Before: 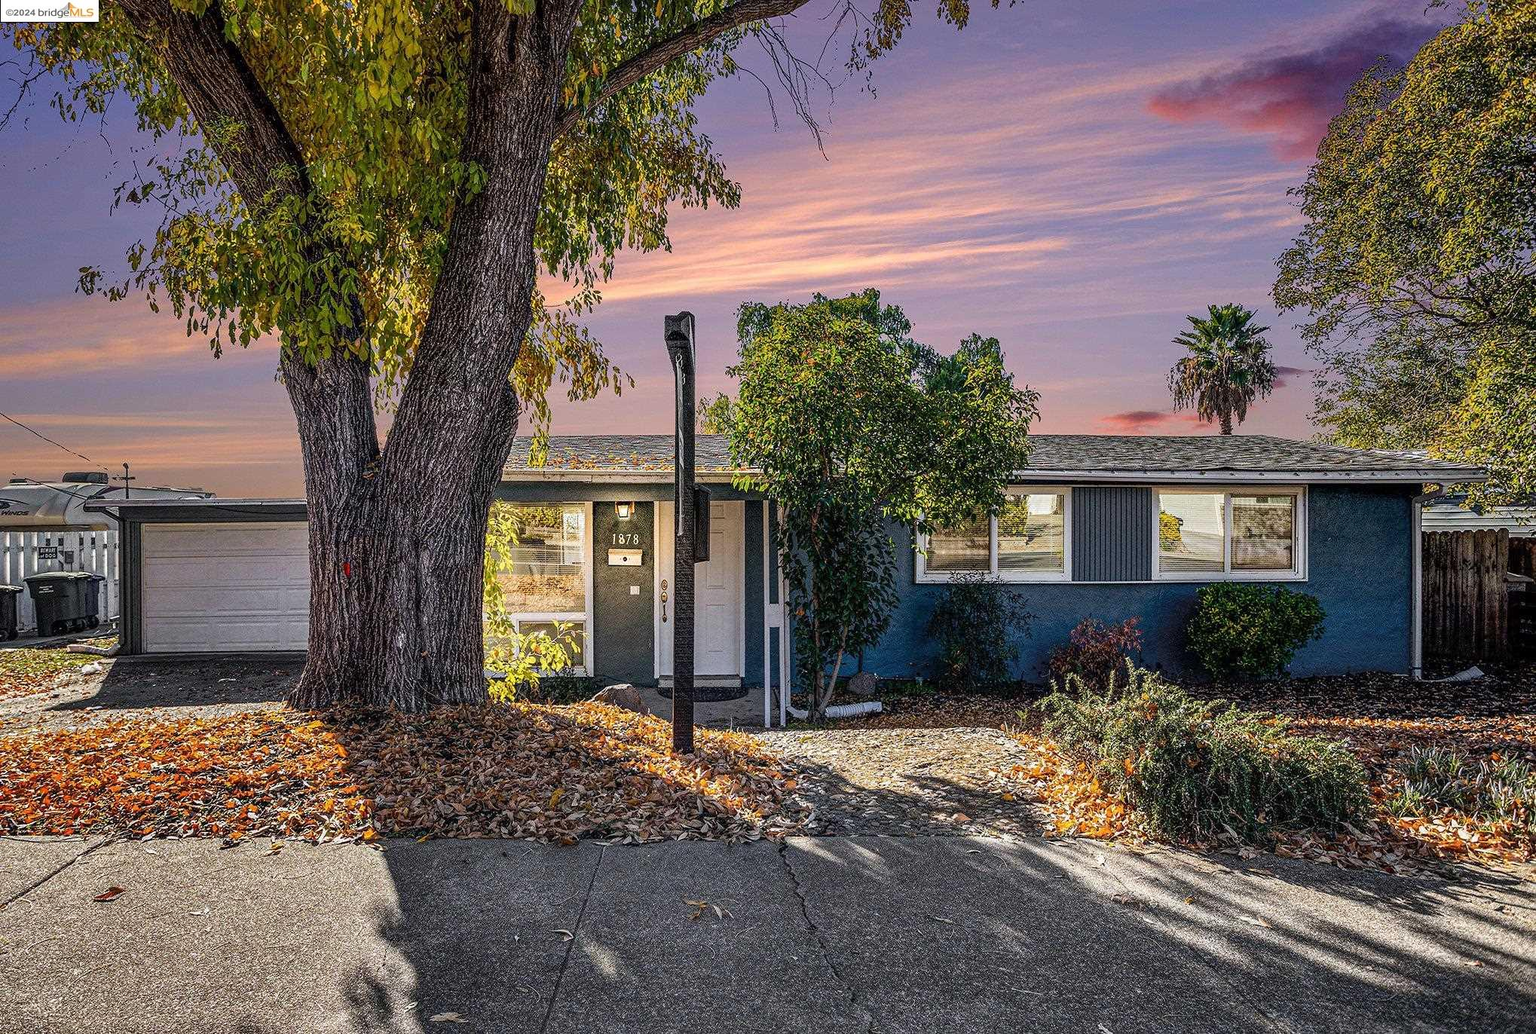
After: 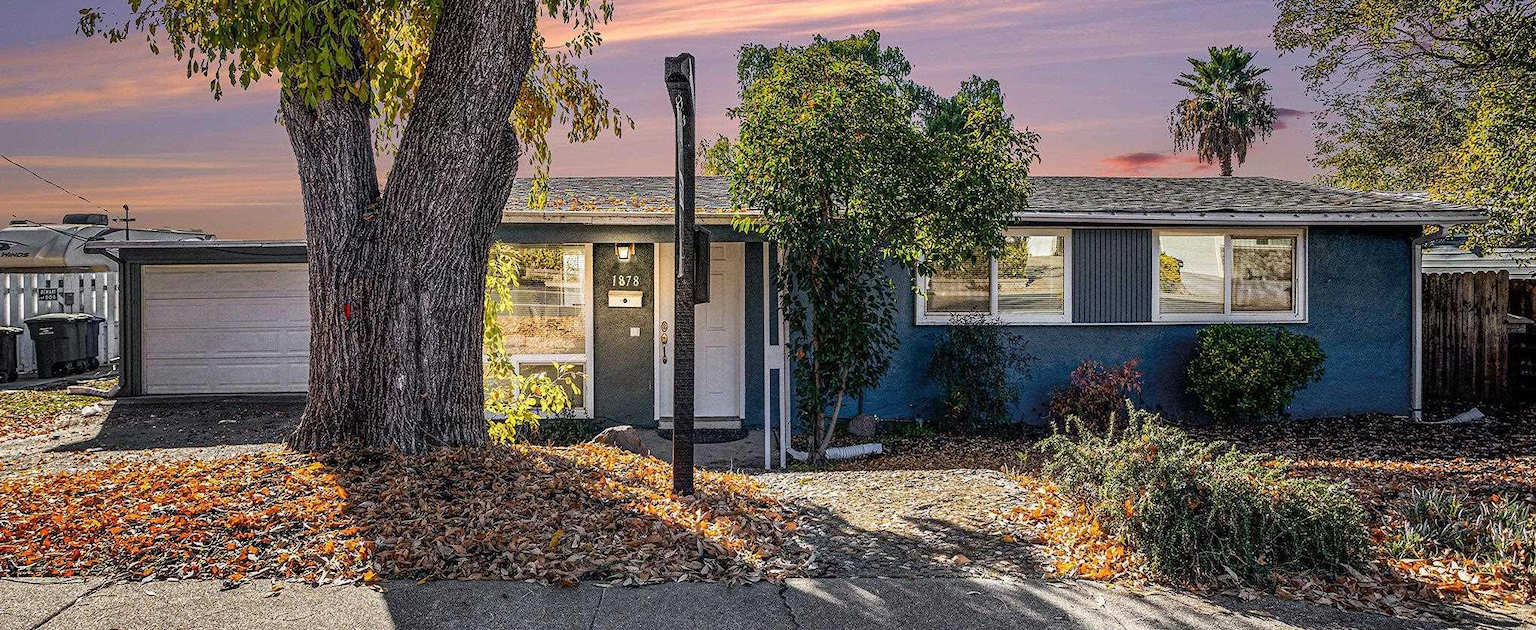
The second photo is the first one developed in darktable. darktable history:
crop and rotate: top 25.012%, bottom 13.968%
